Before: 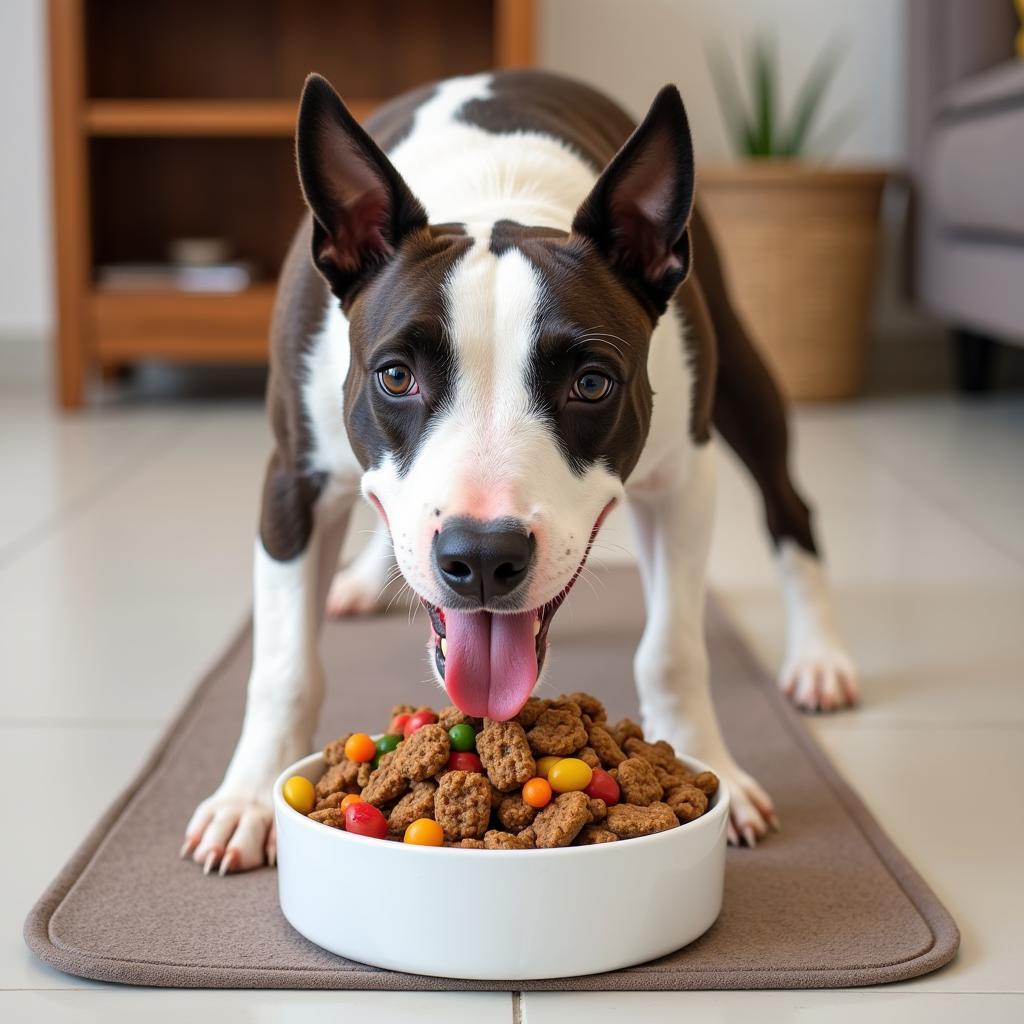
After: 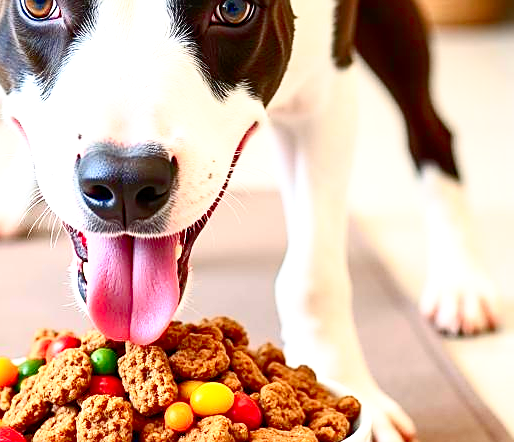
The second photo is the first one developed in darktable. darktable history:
sharpen: on, module defaults
crop: left 35%, top 36.802%, right 14.777%, bottom 19.949%
base curve: curves: ch0 [(0, 0) (0.005, 0.002) (0.193, 0.295) (0.399, 0.664) (0.75, 0.928) (1, 1)], preserve colors none
levels: levels [0, 0.397, 0.955]
contrast brightness saturation: contrast 0.274
